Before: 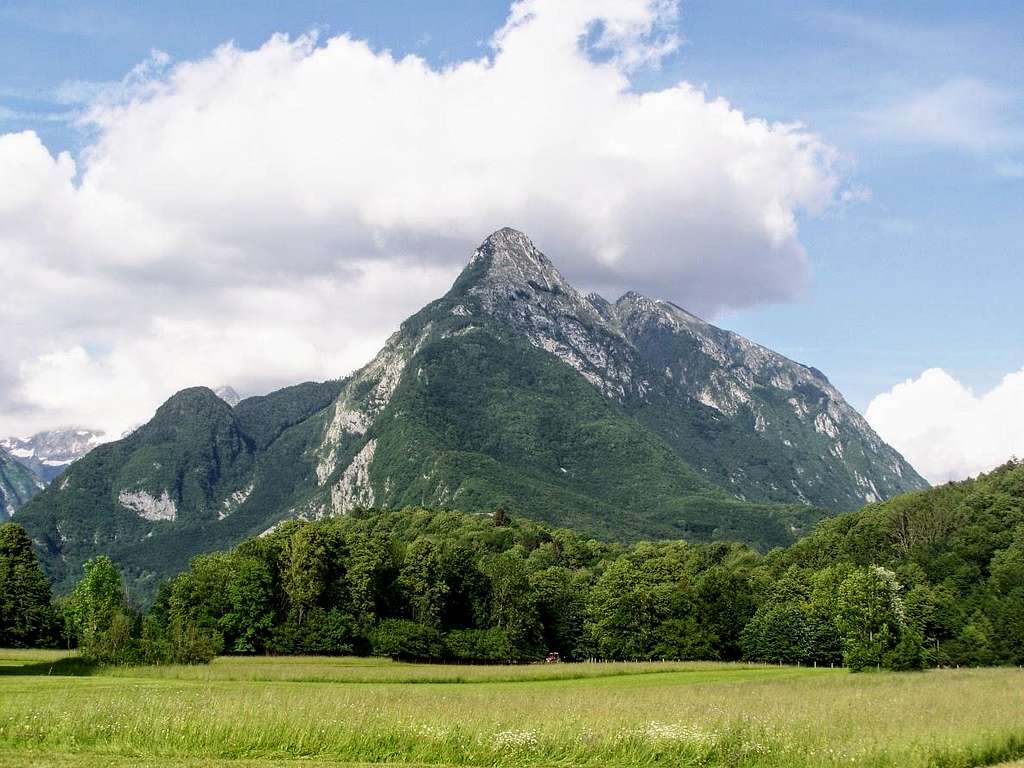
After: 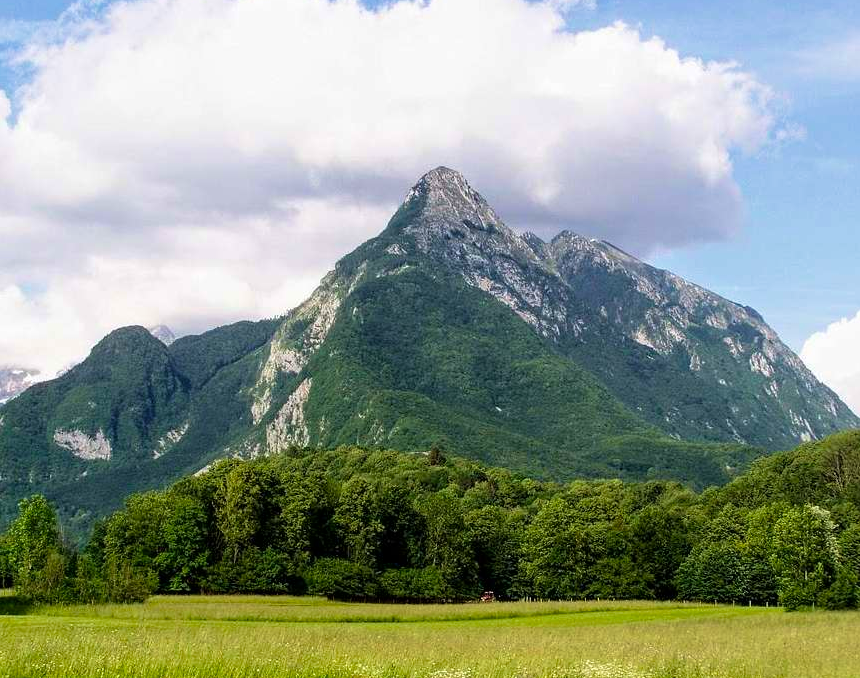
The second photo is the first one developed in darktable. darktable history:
tone equalizer: on, module defaults
color balance rgb: perceptual saturation grading › global saturation 18.558%
crop: left 6.391%, top 7.997%, right 9.54%, bottom 3.614%
velvia: on, module defaults
